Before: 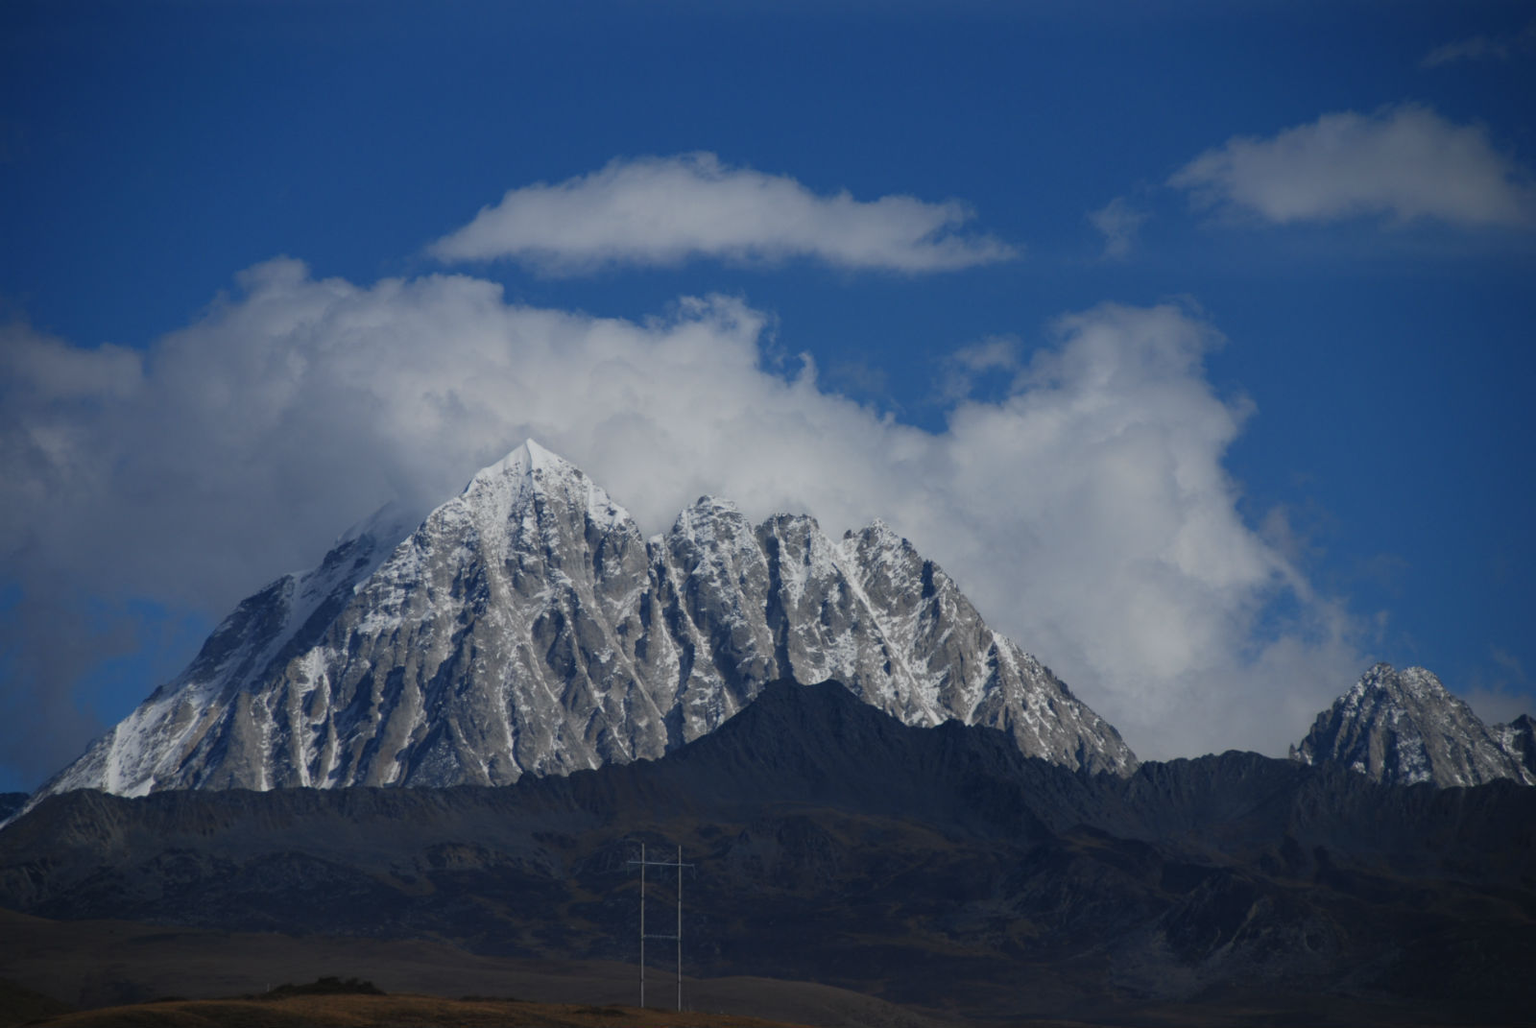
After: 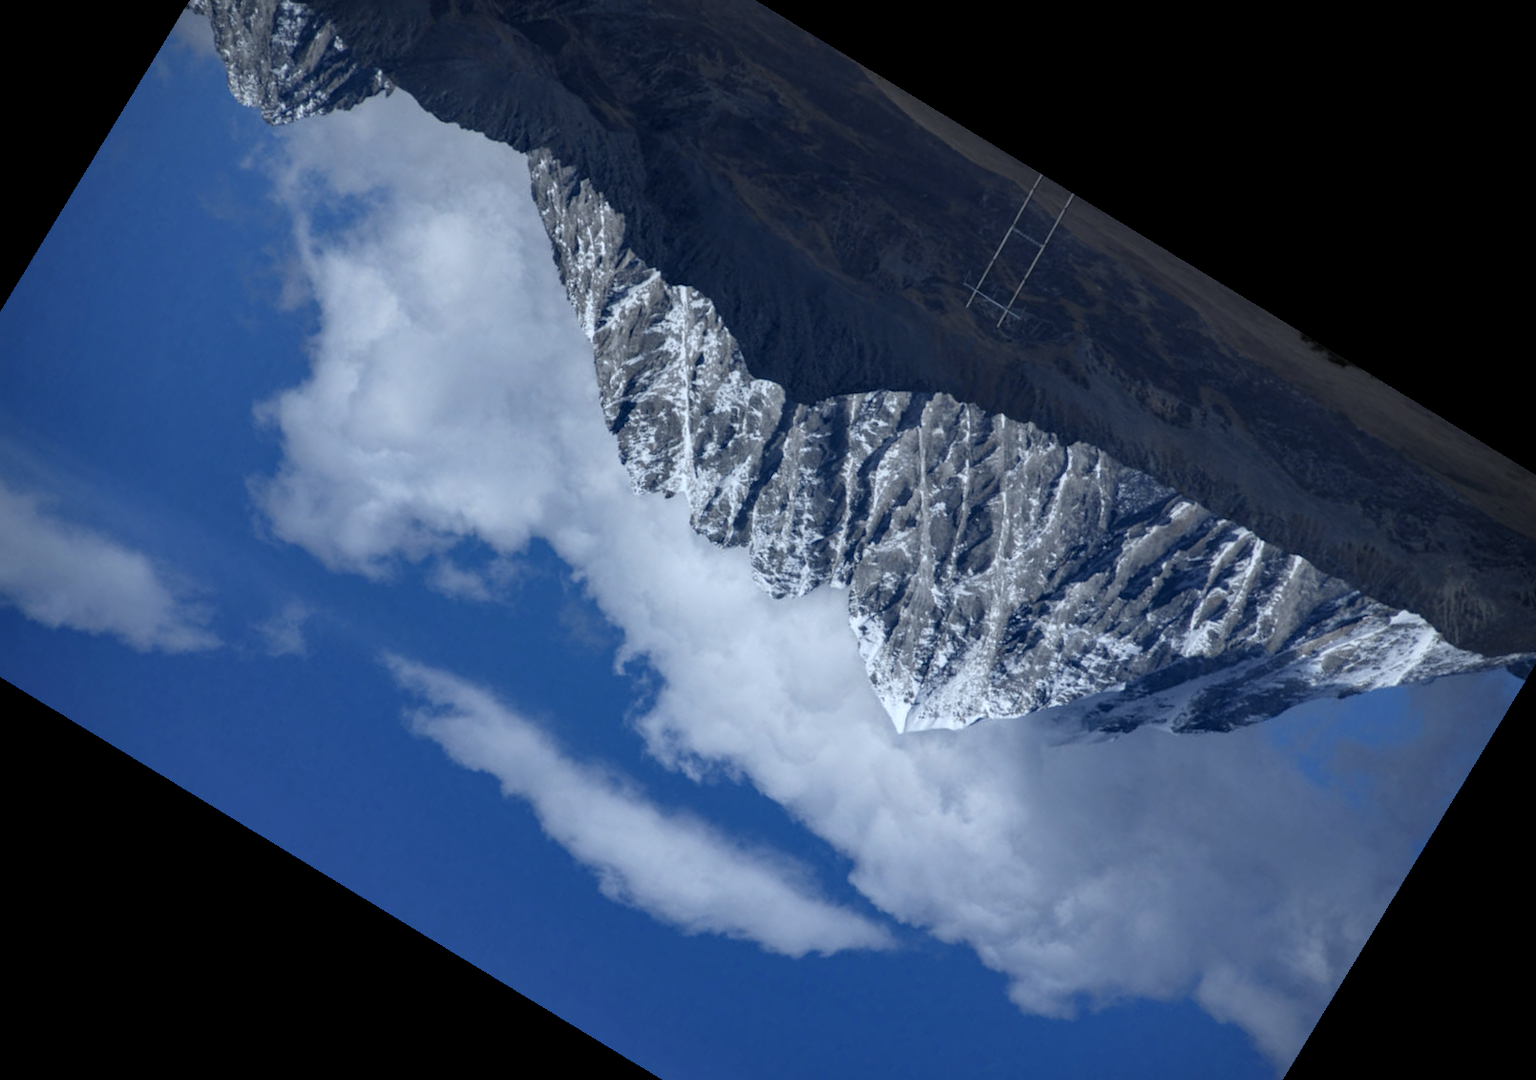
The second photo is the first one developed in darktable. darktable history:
white balance: red 0.924, blue 1.095
rotate and perspective: rotation -2°, crop left 0.022, crop right 0.978, crop top 0.049, crop bottom 0.951
crop and rotate: angle 148.68°, left 9.111%, top 15.603%, right 4.588%, bottom 17.041%
tone equalizer: on, module defaults
local contrast: highlights 60%, shadows 60%, detail 160%
